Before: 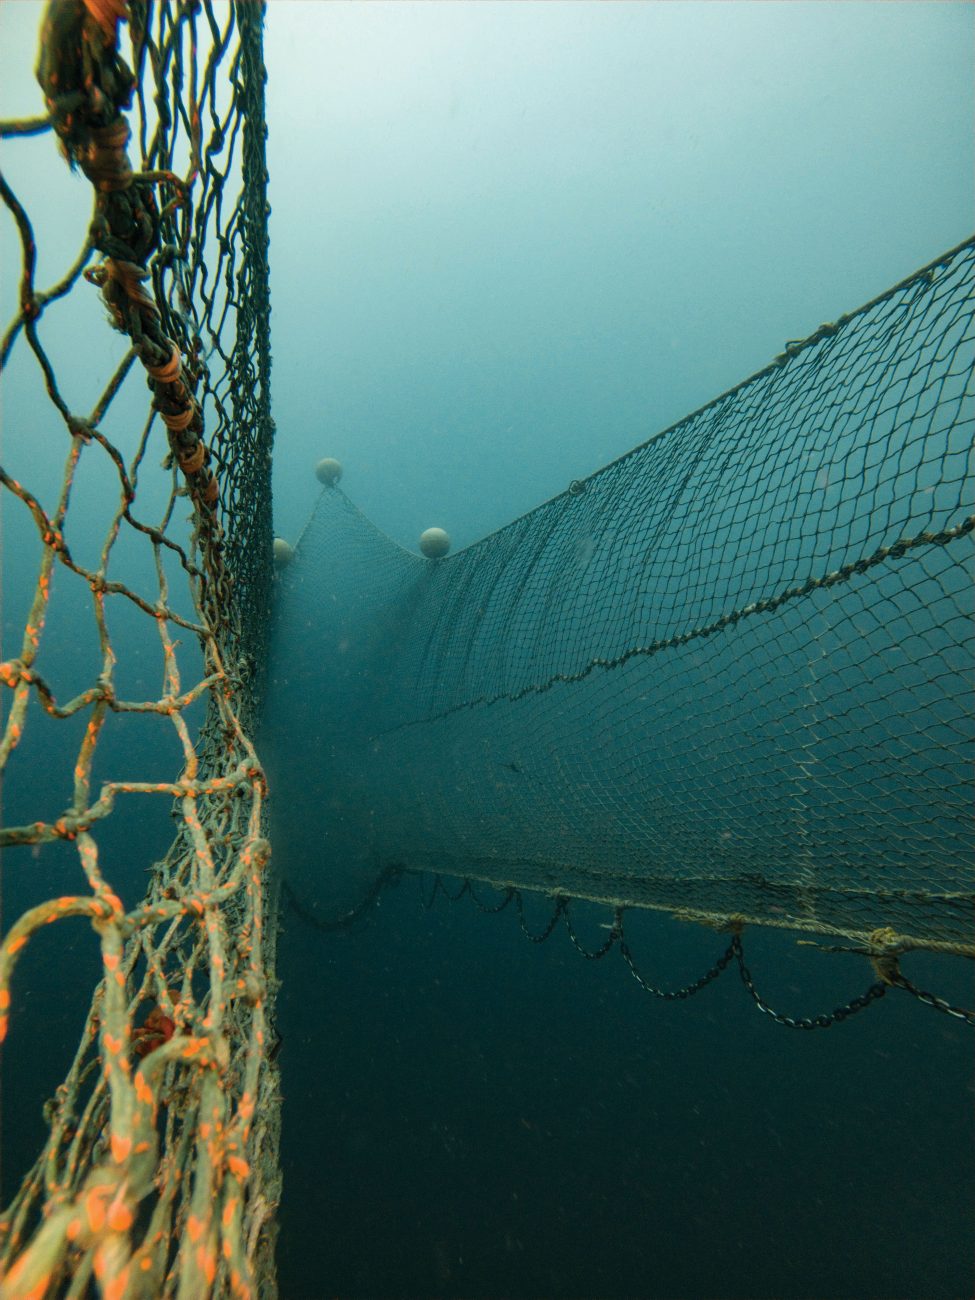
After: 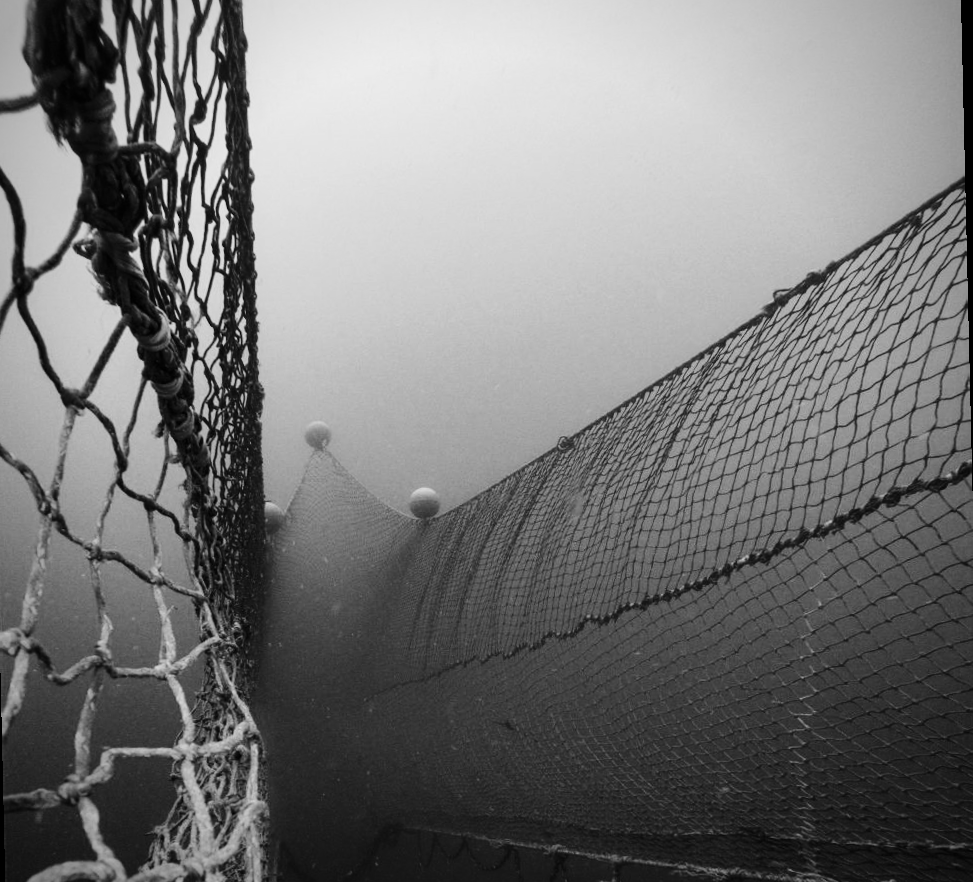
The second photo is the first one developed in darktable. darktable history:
tone equalizer: on, module defaults
crop: bottom 28.576%
rotate and perspective: rotation -1.32°, lens shift (horizontal) -0.031, crop left 0.015, crop right 0.985, crop top 0.047, crop bottom 0.982
contrast brightness saturation: contrast 0.18, saturation 0.3
tone curve: curves: ch0 [(0, 0) (0.037, 0.025) (0.131, 0.093) (0.275, 0.256) (0.476, 0.517) (0.607, 0.667) (0.691, 0.745) (0.789, 0.836) (0.911, 0.925) (0.997, 0.995)]; ch1 [(0, 0) (0.301, 0.3) (0.444, 0.45) (0.493, 0.495) (0.507, 0.503) (0.534, 0.533) (0.582, 0.58) (0.658, 0.693) (0.746, 0.77) (1, 1)]; ch2 [(0, 0) (0.246, 0.233) (0.36, 0.352) (0.415, 0.418) (0.476, 0.492) (0.502, 0.504) (0.525, 0.518) (0.539, 0.544) (0.586, 0.602) (0.634, 0.651) (0.706, 0.727) (0.853, 0.852) (1, 0.951)], color space Lab, independent channels, preserve colors none
white balance: red 0.924, blue 1.095
monochrome: on, module defaults
vignetting: on, module defaults
